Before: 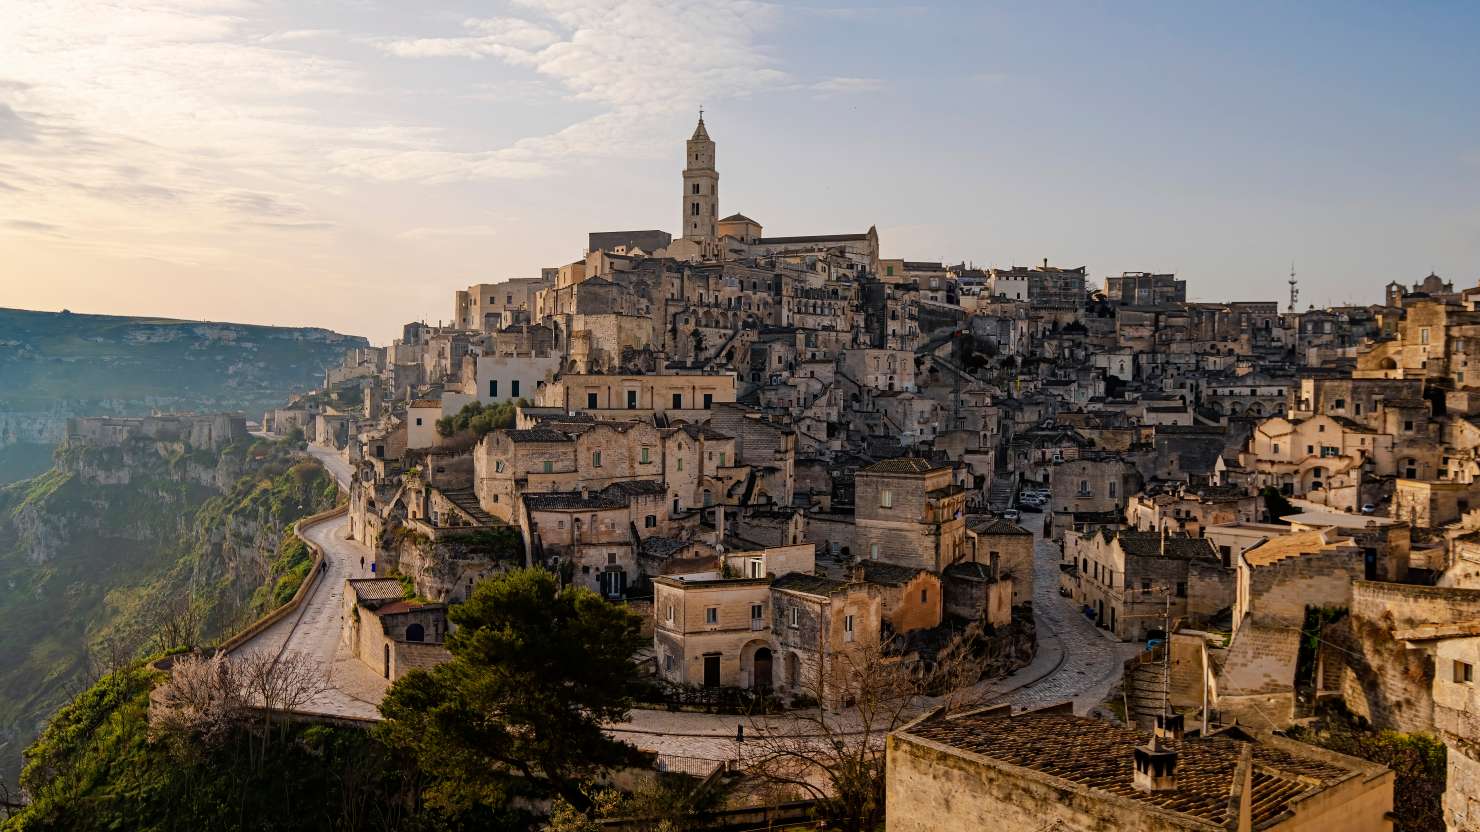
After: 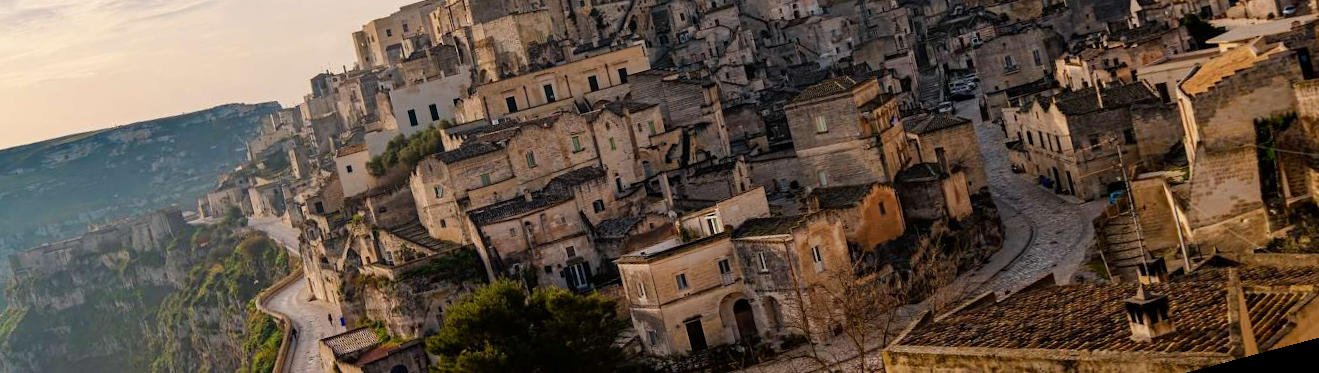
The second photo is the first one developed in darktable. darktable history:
rotate and perspective: rotation -14.8°, crop left 0.1, crop right 0.903, crop top 0.25, crop bottom 0.748
crop and rotate: top 36.435%
